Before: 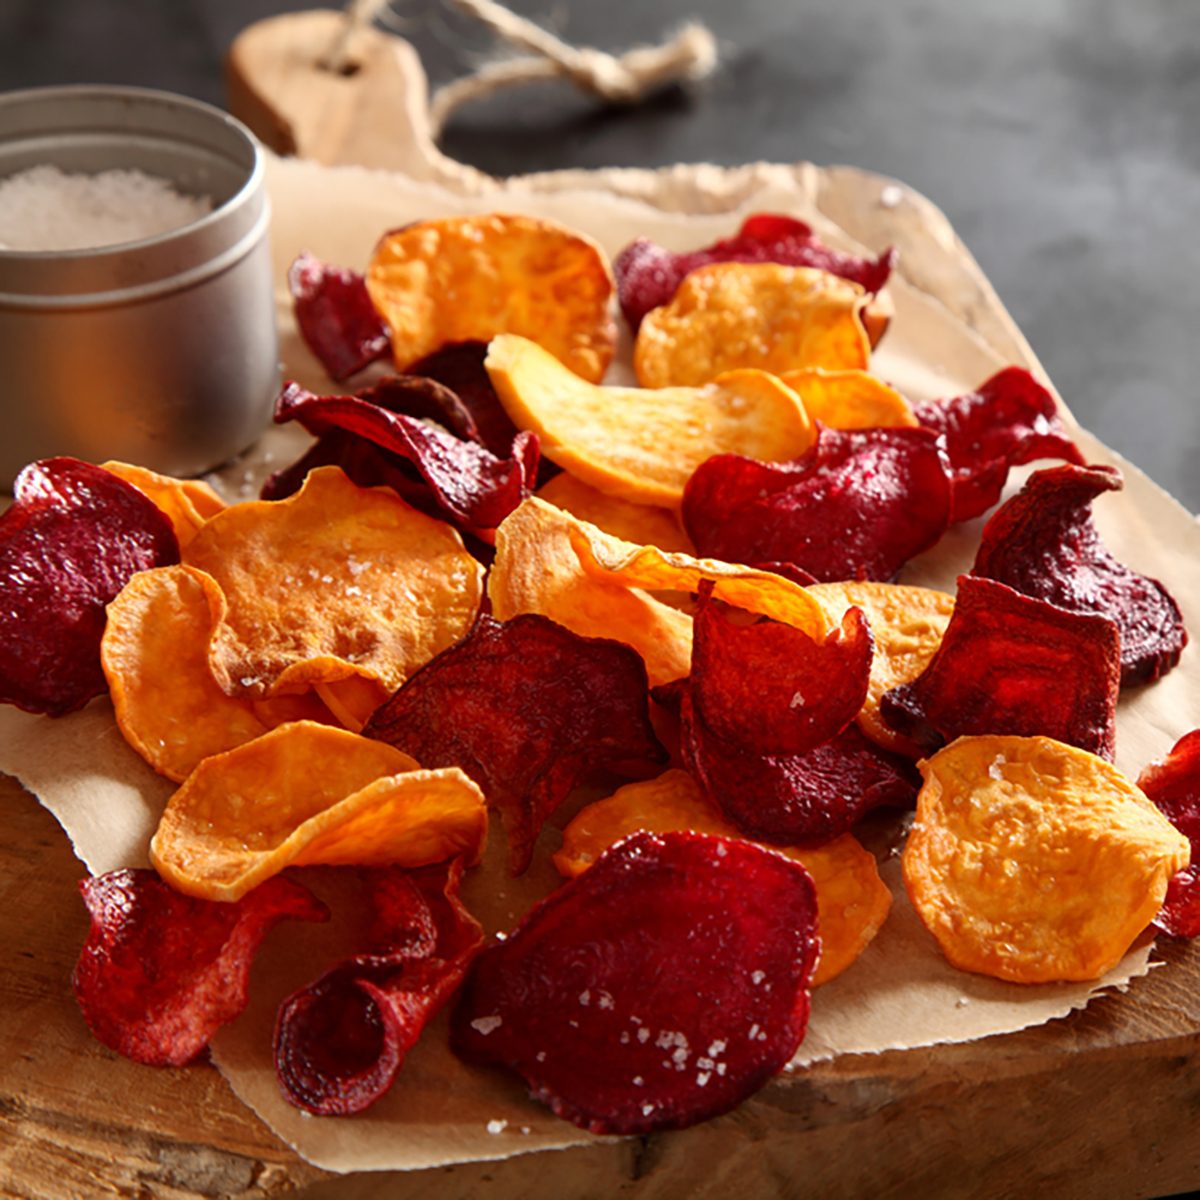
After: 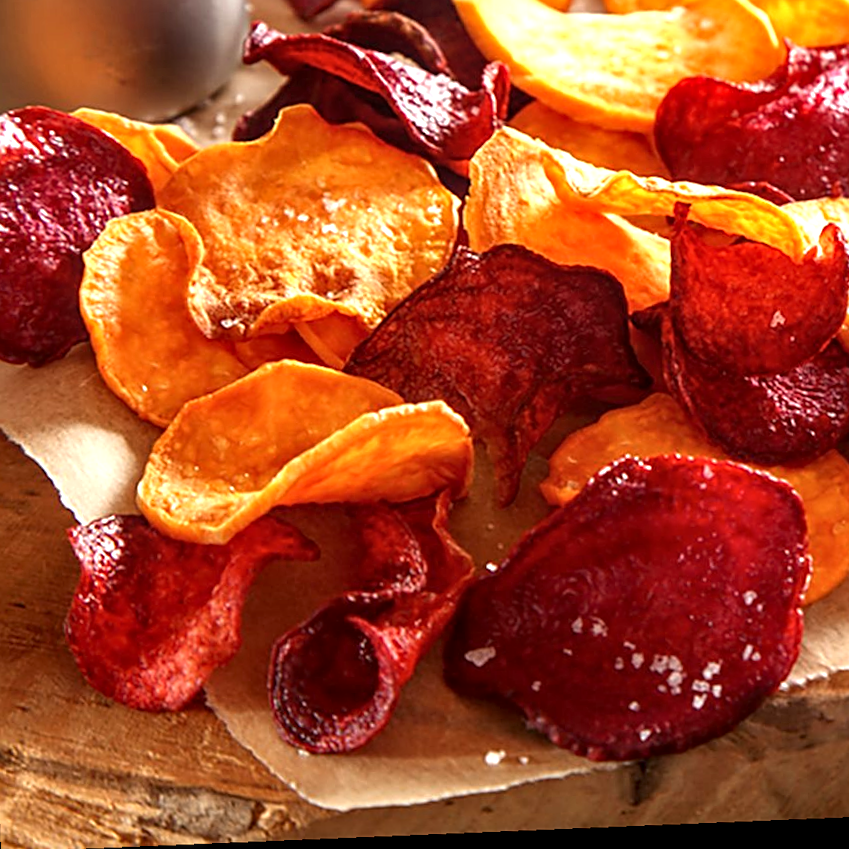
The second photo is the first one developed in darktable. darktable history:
crop and rotate: angle -0.82°, left 3.85%, top 31.828%, right 27.992%
sharpen: on, module defaults
local contrast: on, module defaults
exposure: black level correction 0, exposure 0.7 EV, compensate exposure bias true, compensate highlight preservation false
rotate and perspective: rotation -3.18°, automatic cropping off
